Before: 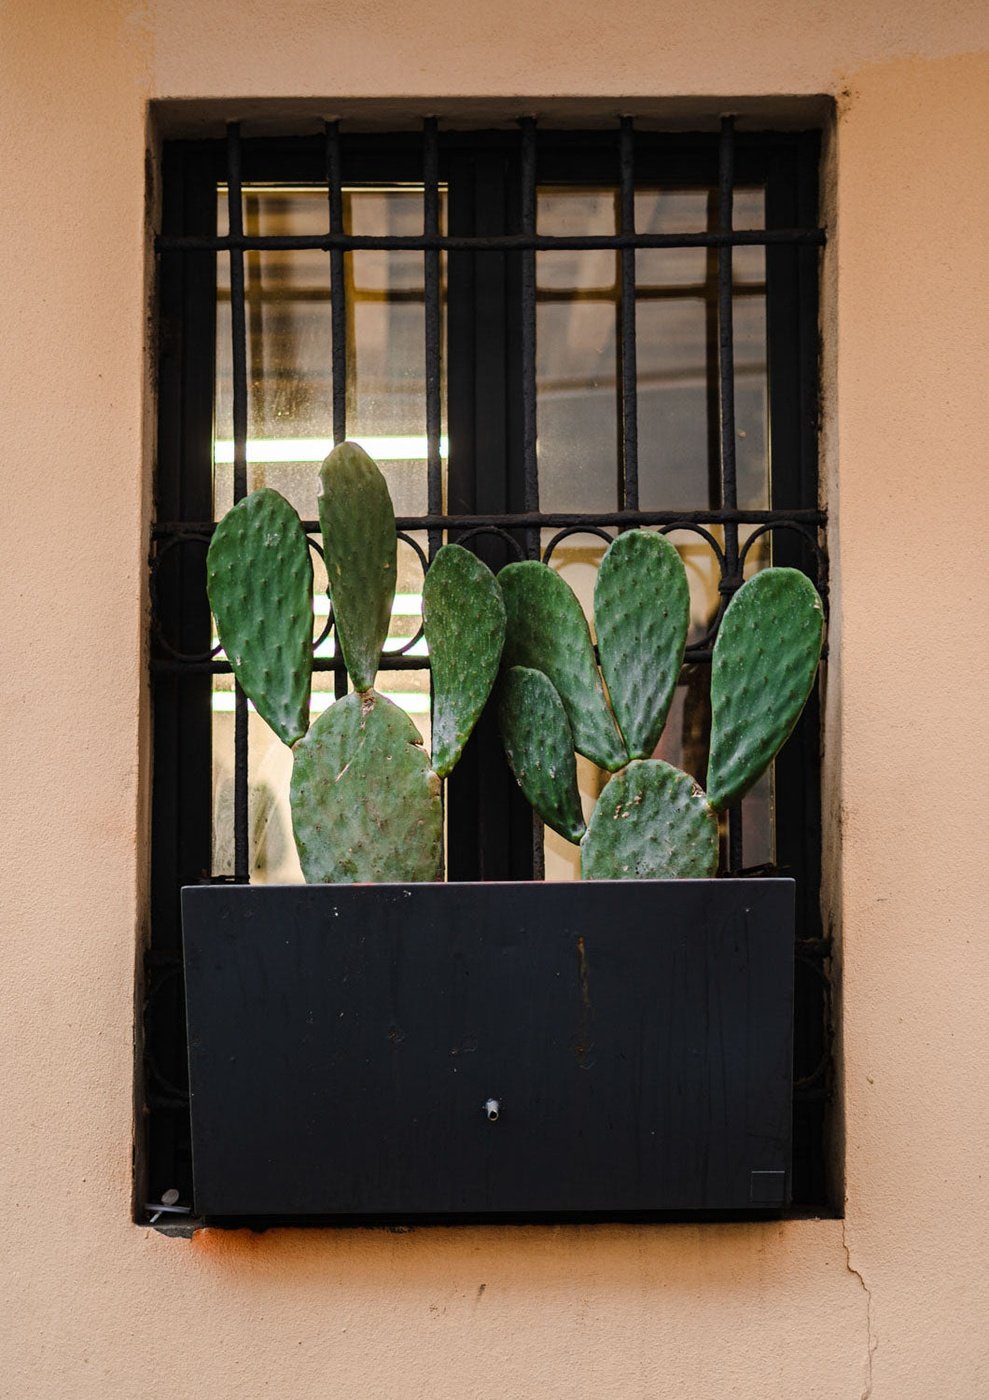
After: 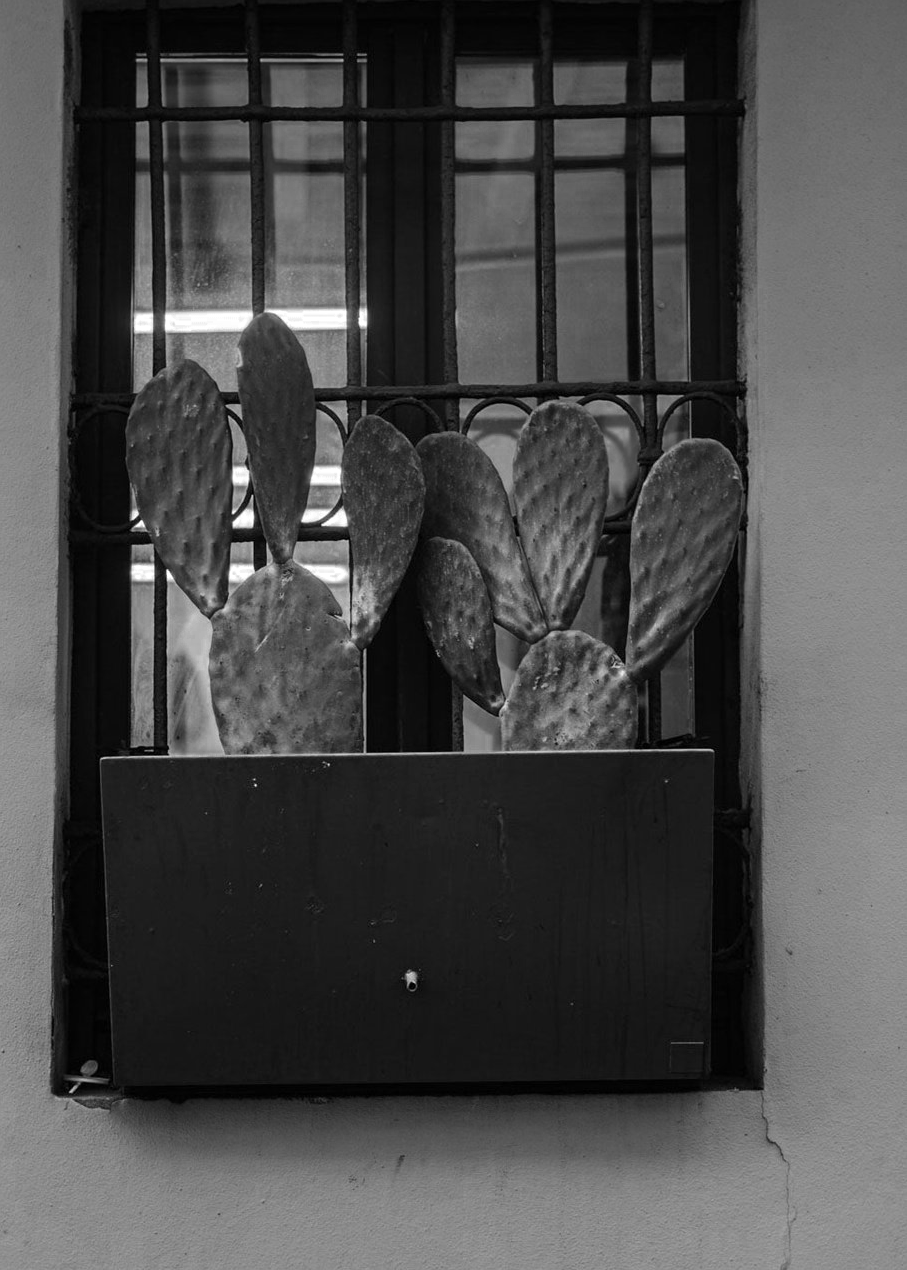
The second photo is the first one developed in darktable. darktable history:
crop and rotate: left 8.262%, top 9.226%
color zones: curves: ch0 [(0.287, 0.048) (0.493, 0.484) (0.737, 0.816)]; ch1 [(0, 0) (0.143, 0) (0.286, 0) (0.429, 0) (0.571, 0) (0.714, 0) (0.857, 0)]
